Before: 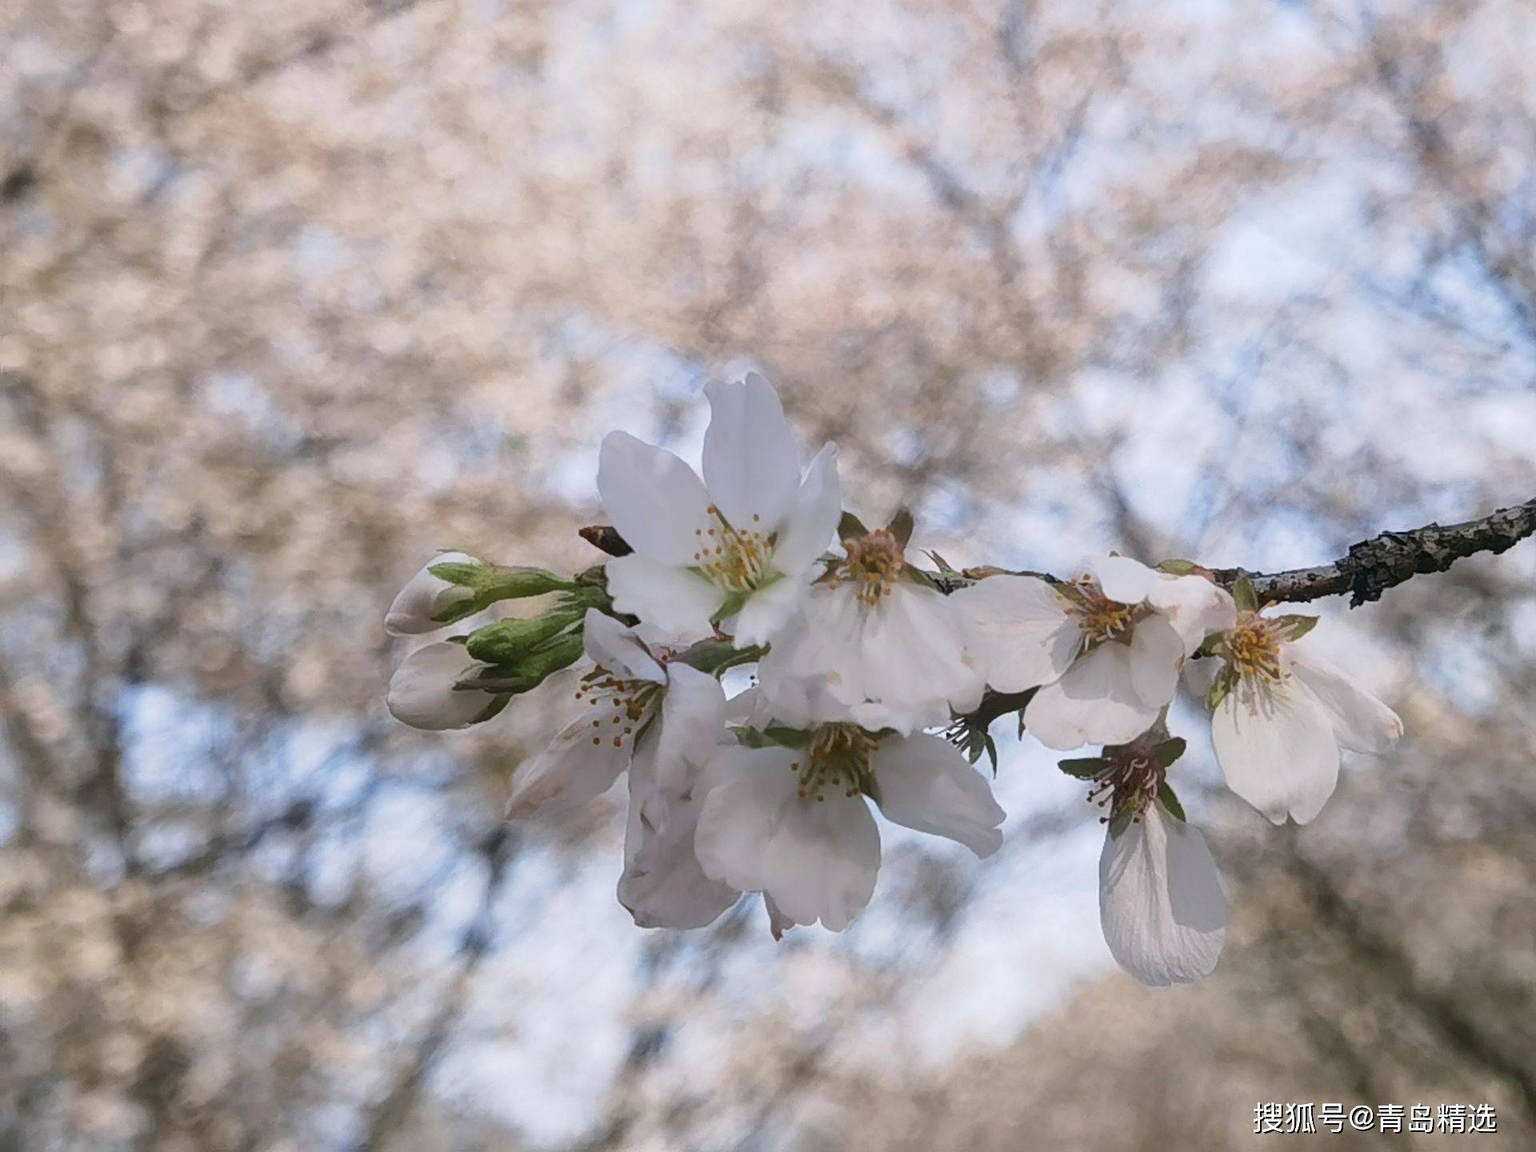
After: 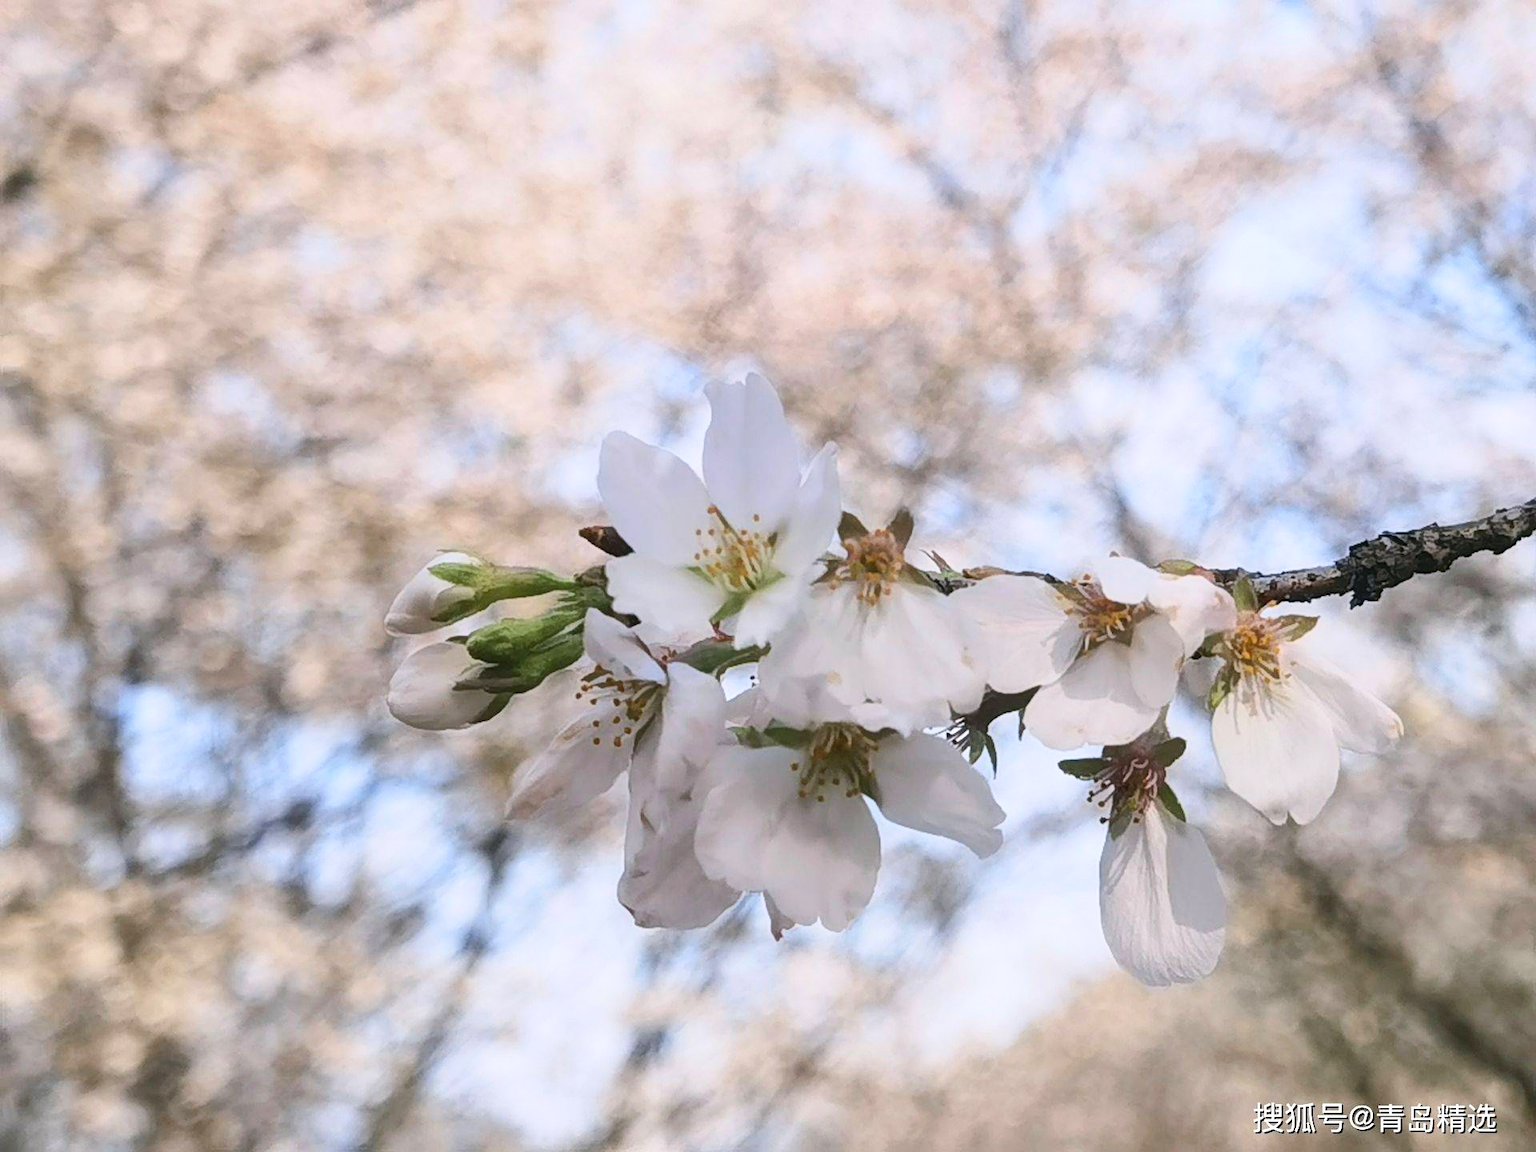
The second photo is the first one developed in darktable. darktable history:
contrast brightness saturation: contrast 0.204, brightness 0.17, saturation 0.222
